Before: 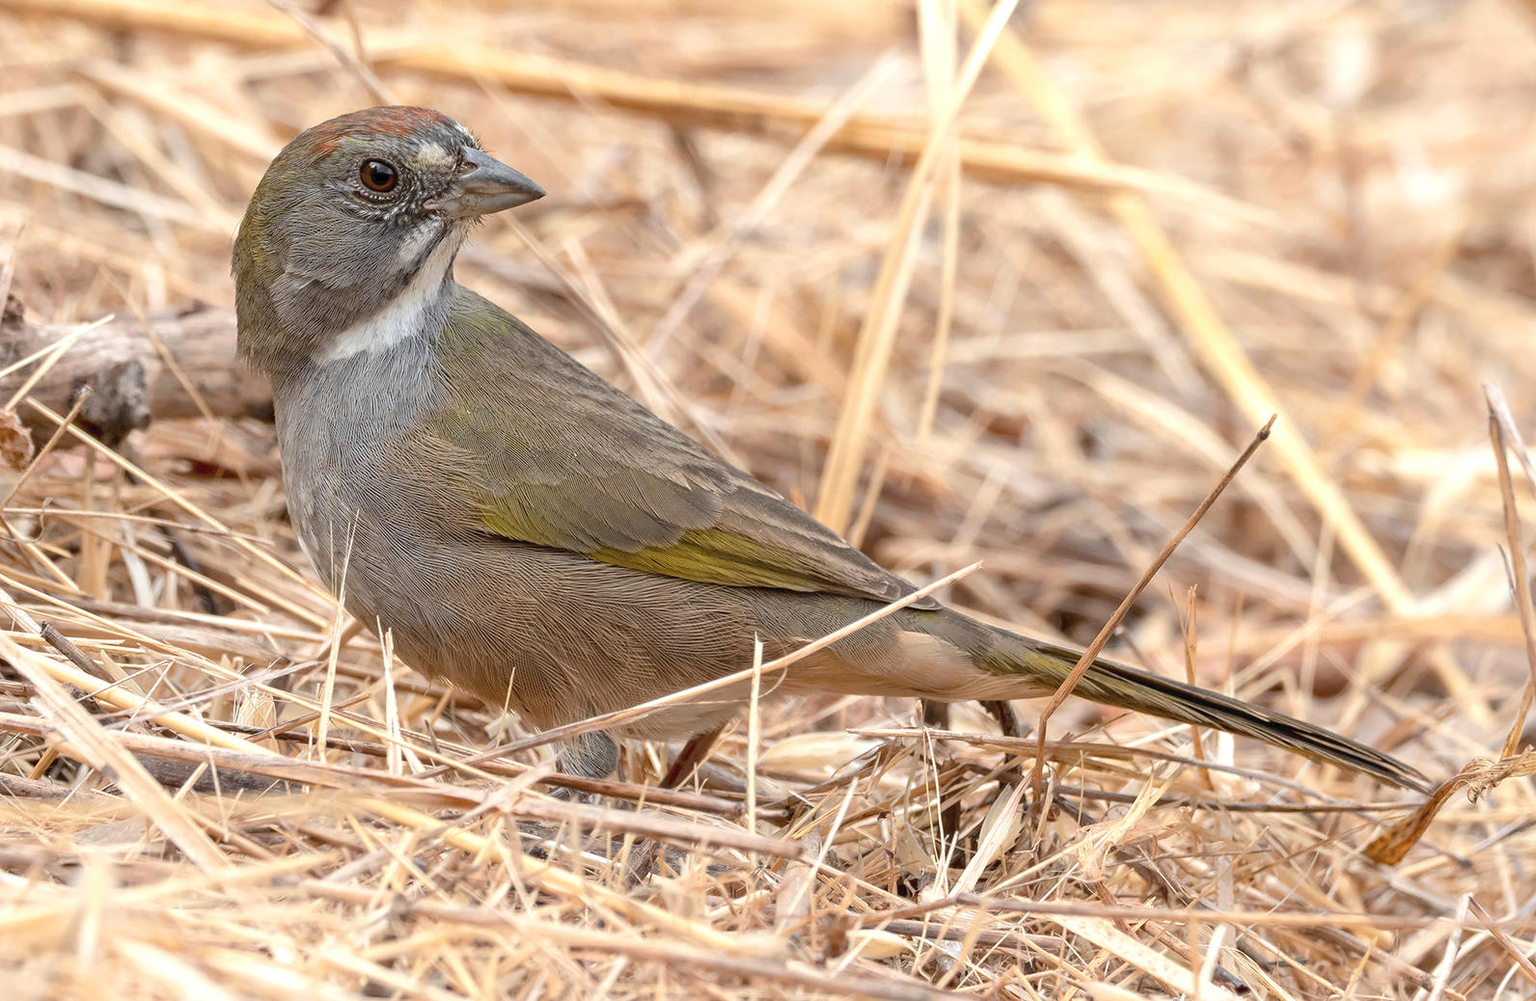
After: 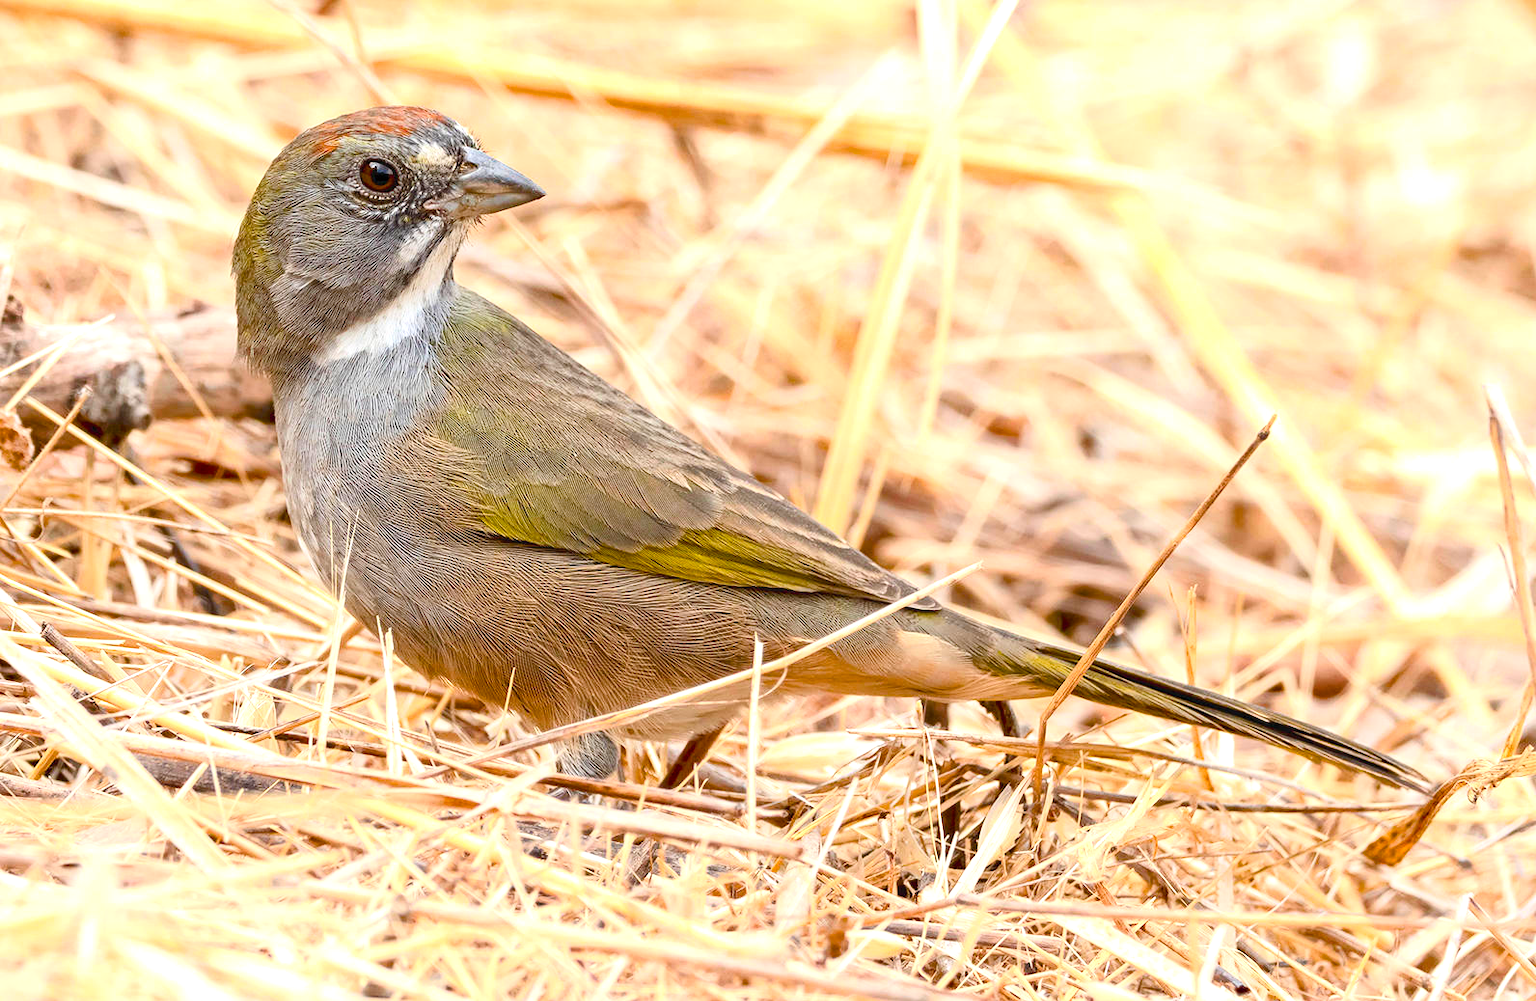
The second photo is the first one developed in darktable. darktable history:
color balance rgb: perceptual saturation grading › mid-tones 6.33%, perceptual saturation grading › shadows 72.44%, perceptual brilliance grading › highlights 11.59%, contrast 5.05%
contrast brightness saturation: contrast 0.2, brightness 0.16, saturation 0.22
